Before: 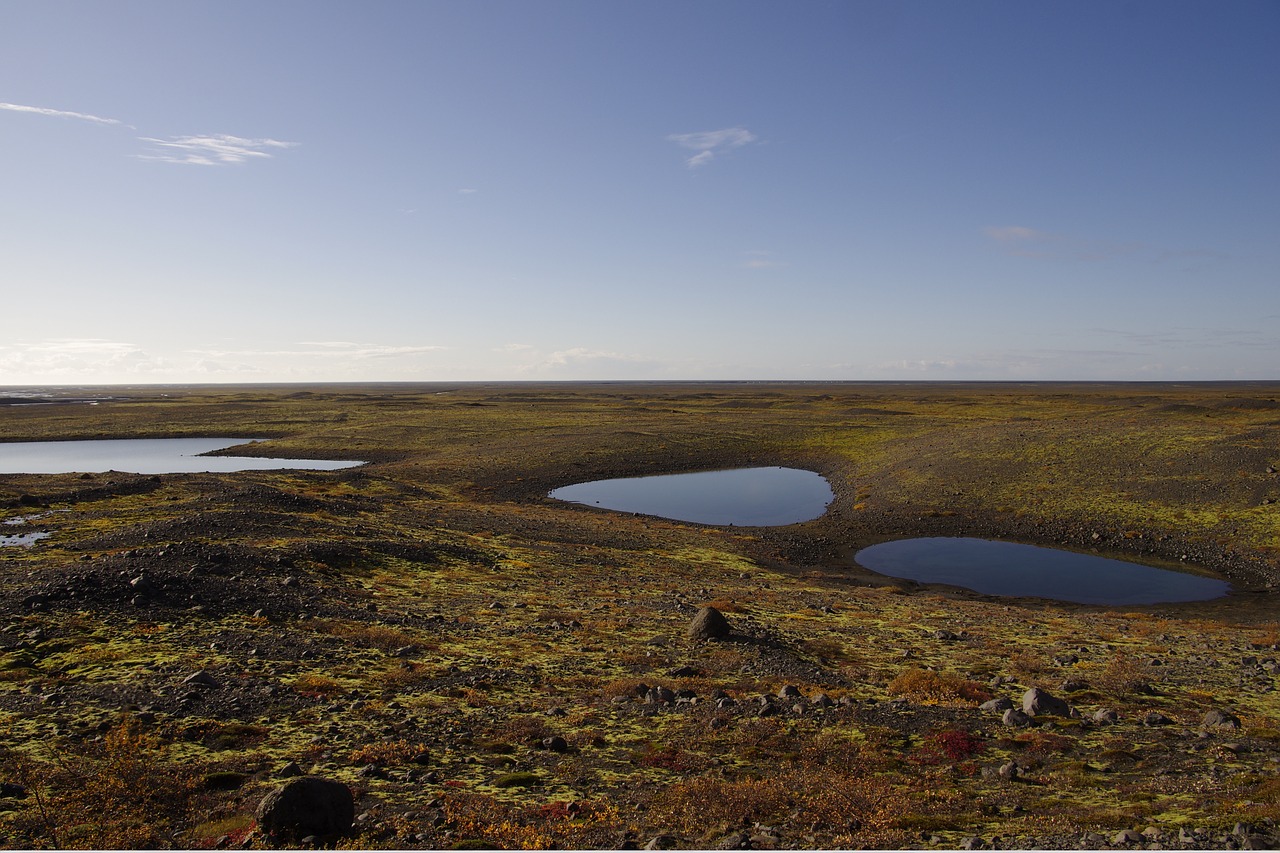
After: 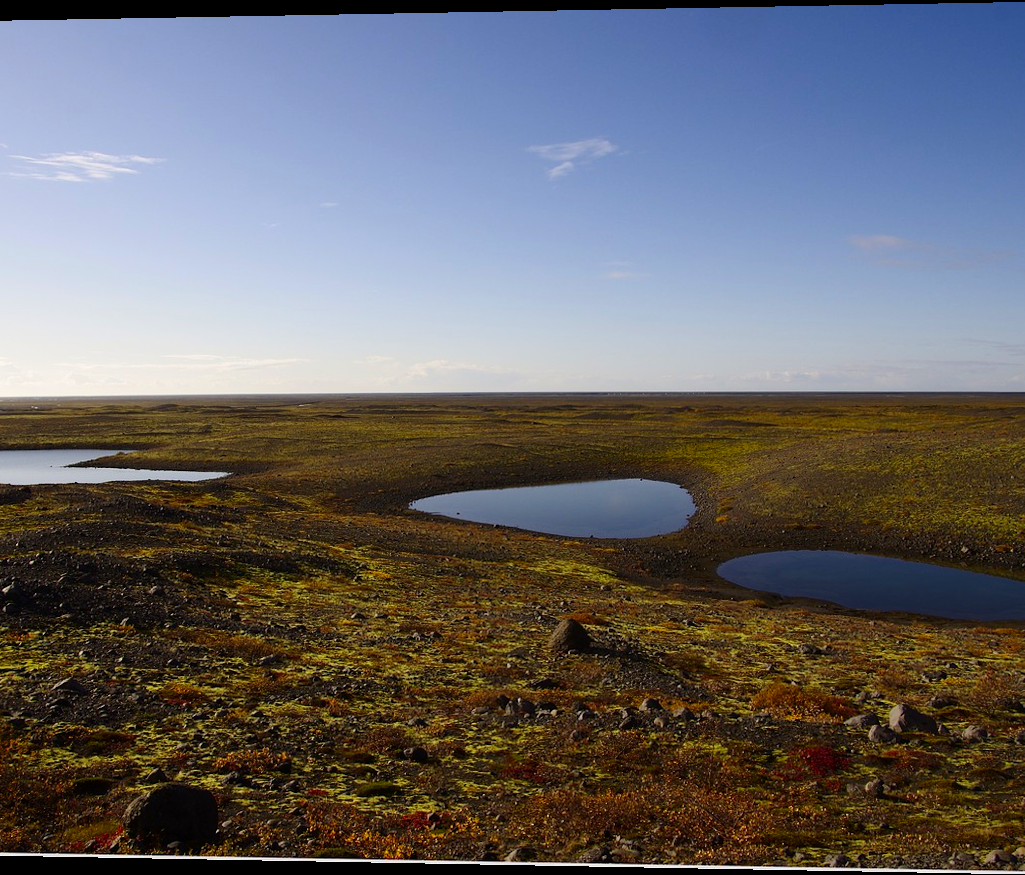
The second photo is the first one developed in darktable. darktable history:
rotate and perspective: lens shift (horizontal) -0.055, automatic cropping off
crop and rotate: left 9.597%, right 10.195%
contrast brightness saturation: contrast 0.18, saturation 0.3
